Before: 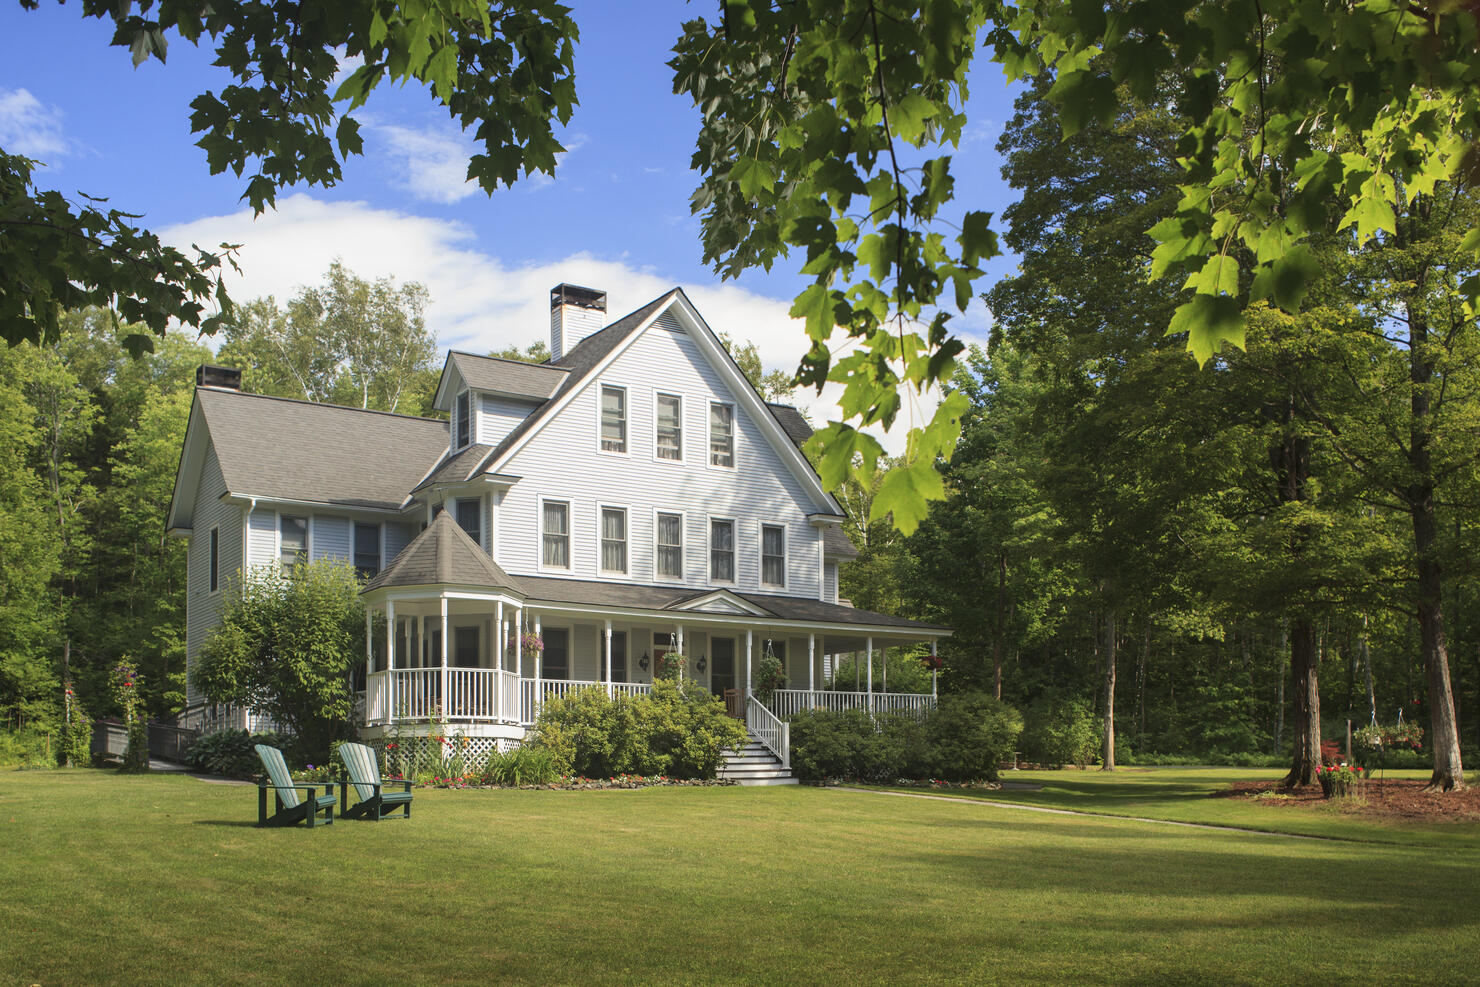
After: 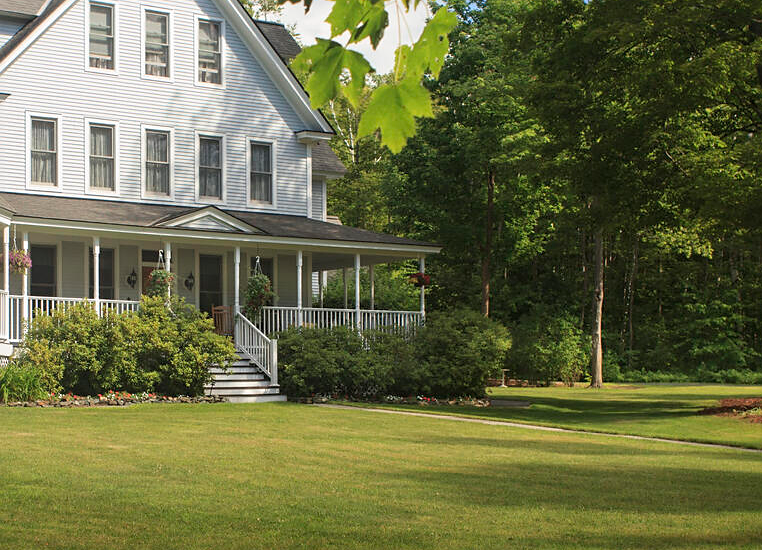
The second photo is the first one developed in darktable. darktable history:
sharpen: radius 1.612, amount 0.368, threshold 1.17
crop: left 34.604%, top 38.823%, right 13.857%, bottom 5.414%
